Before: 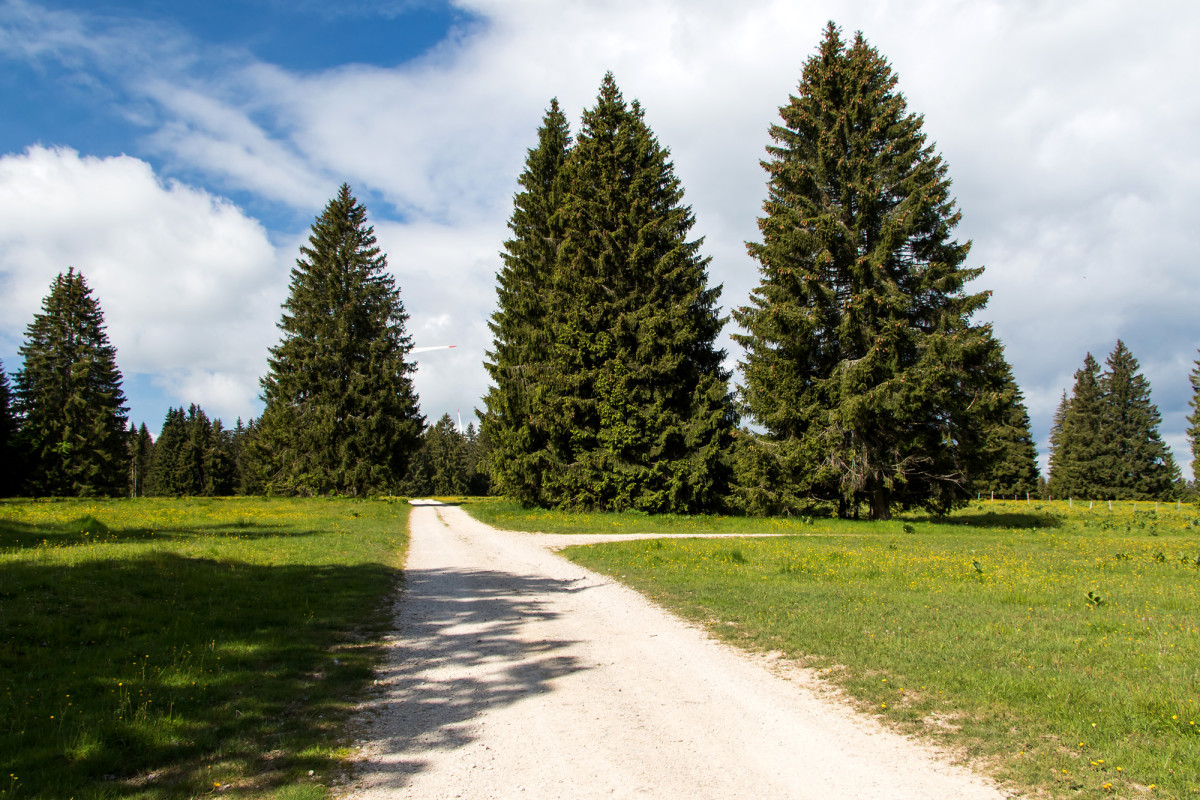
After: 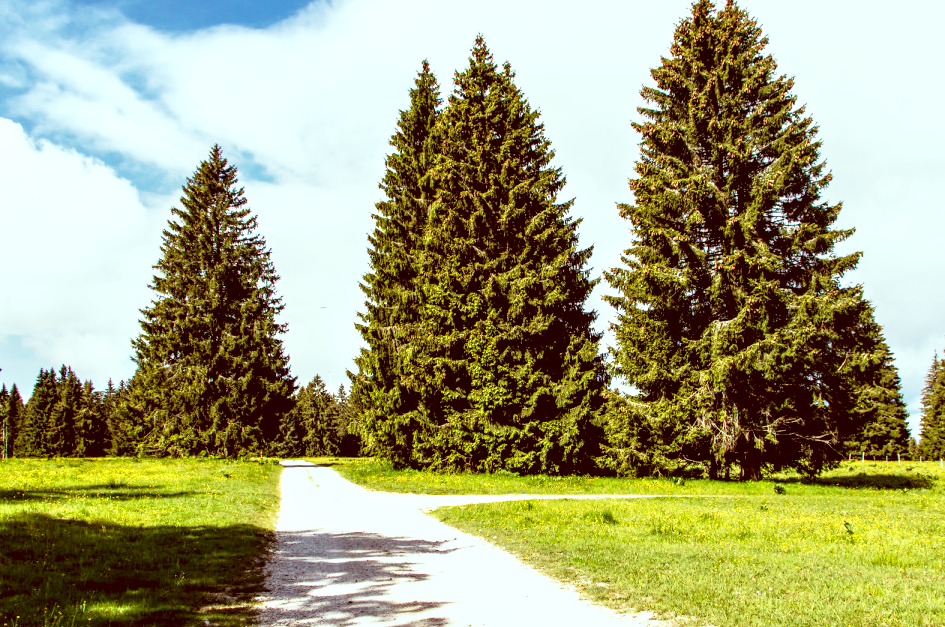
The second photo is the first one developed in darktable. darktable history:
base curve: curves: ch0 [(0, 0) (0.012, 0.01) (0.073, 0.168) (0.31, 0.711) (0.645, 0.957) (1, 1)], preserve colors none
crop and rotate: left 10.763%, top 4.982%, right 10.475%, bottom 16.6%
color correction: highlights a* -7.13, highlights b* -0.164, shadows a* 20.3, shadows b* 12.04
local contrast: detail 150%
